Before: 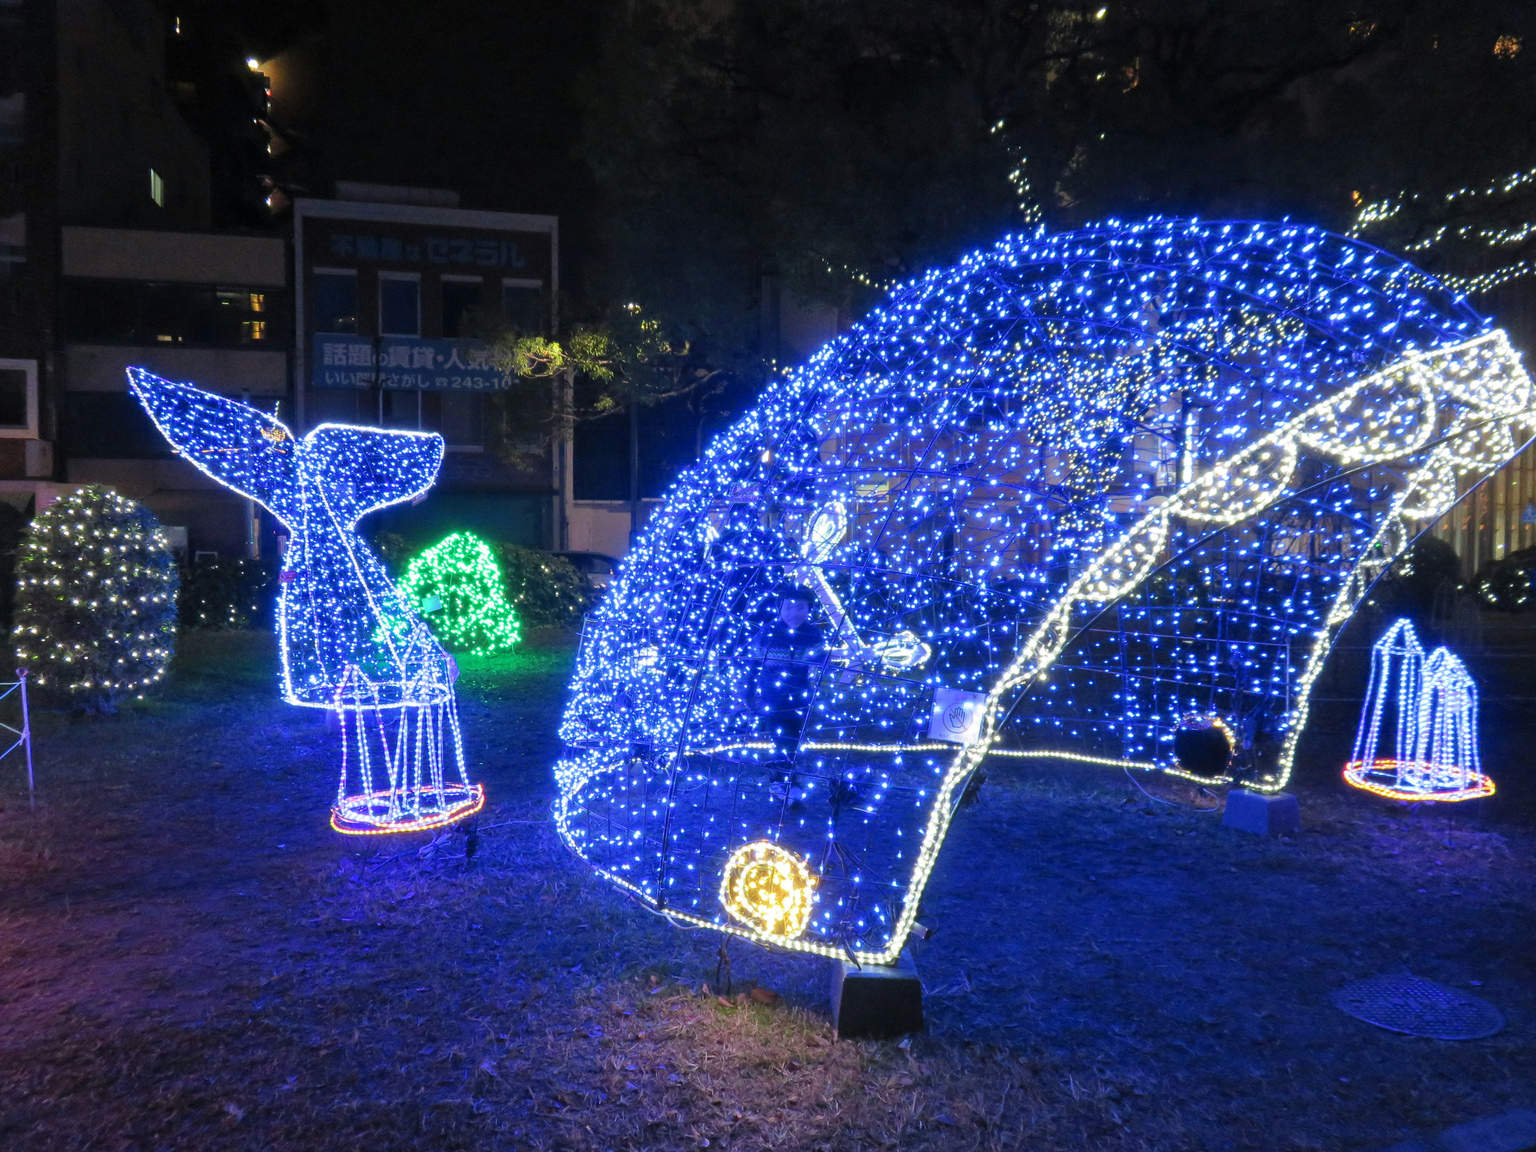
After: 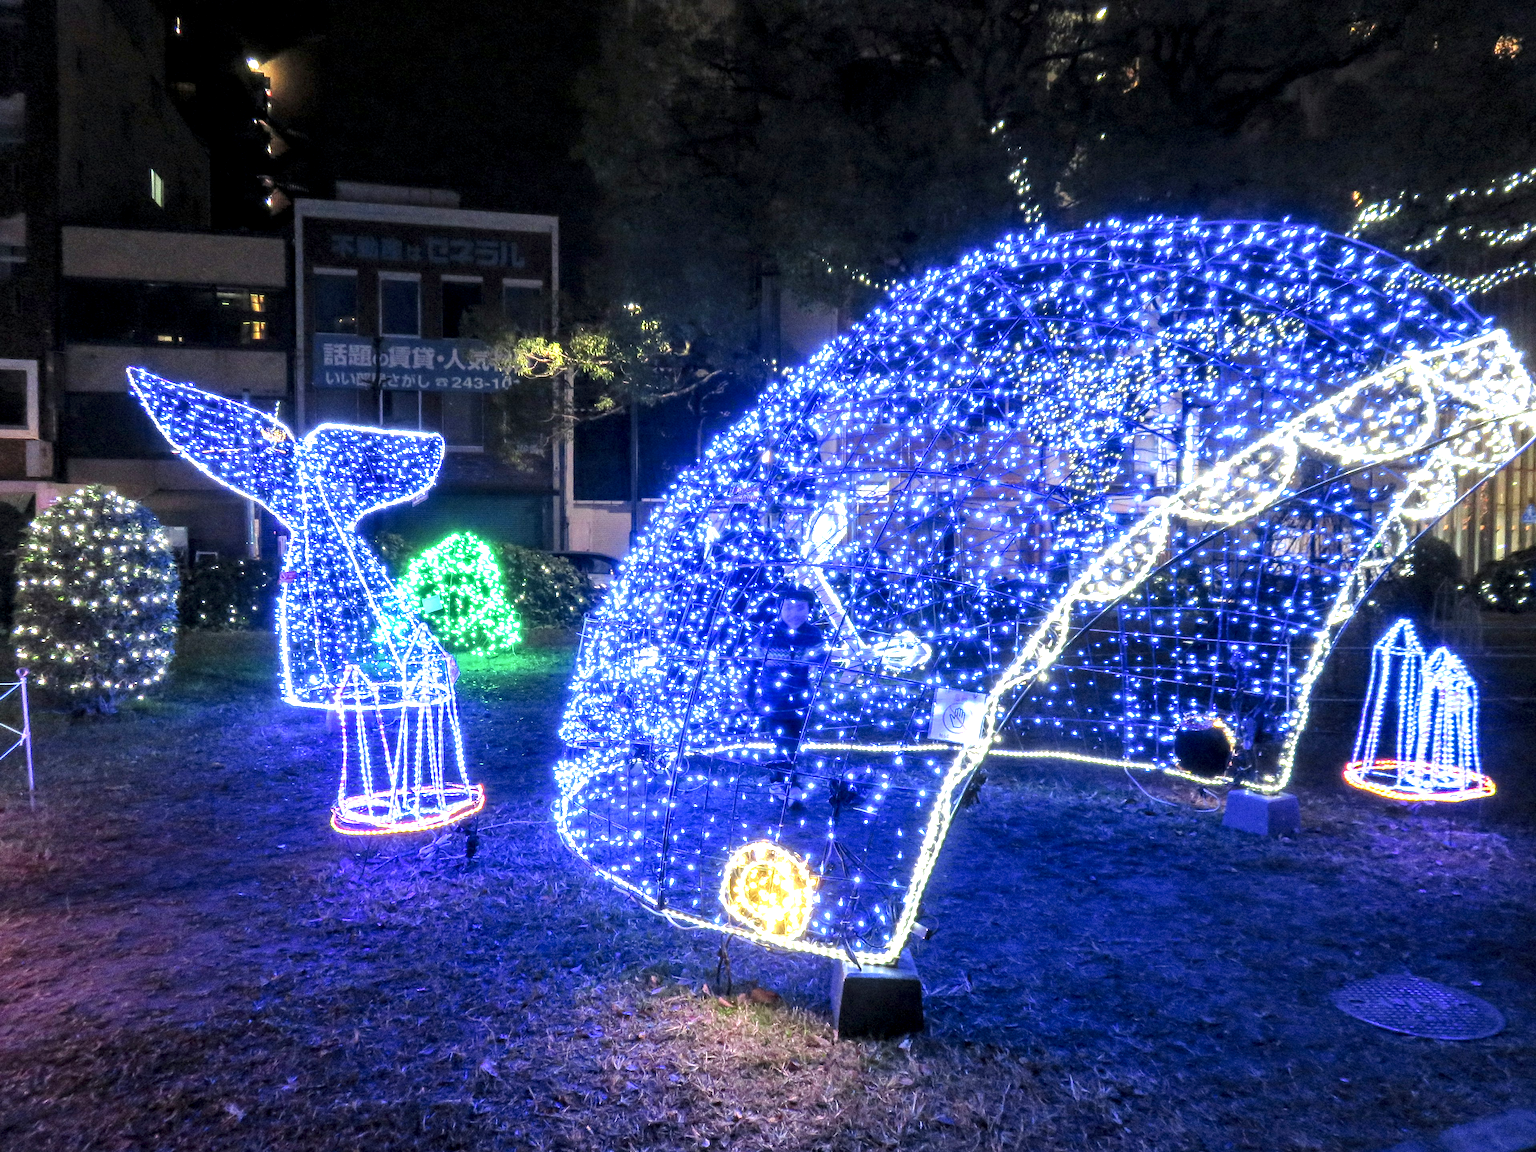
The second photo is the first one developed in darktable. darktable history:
exposure: exposure 0.564 EV, compensate highlight preservation false
local contrast: highlights 65%, shadows 54%, detail 169%, midtone range 0.52
